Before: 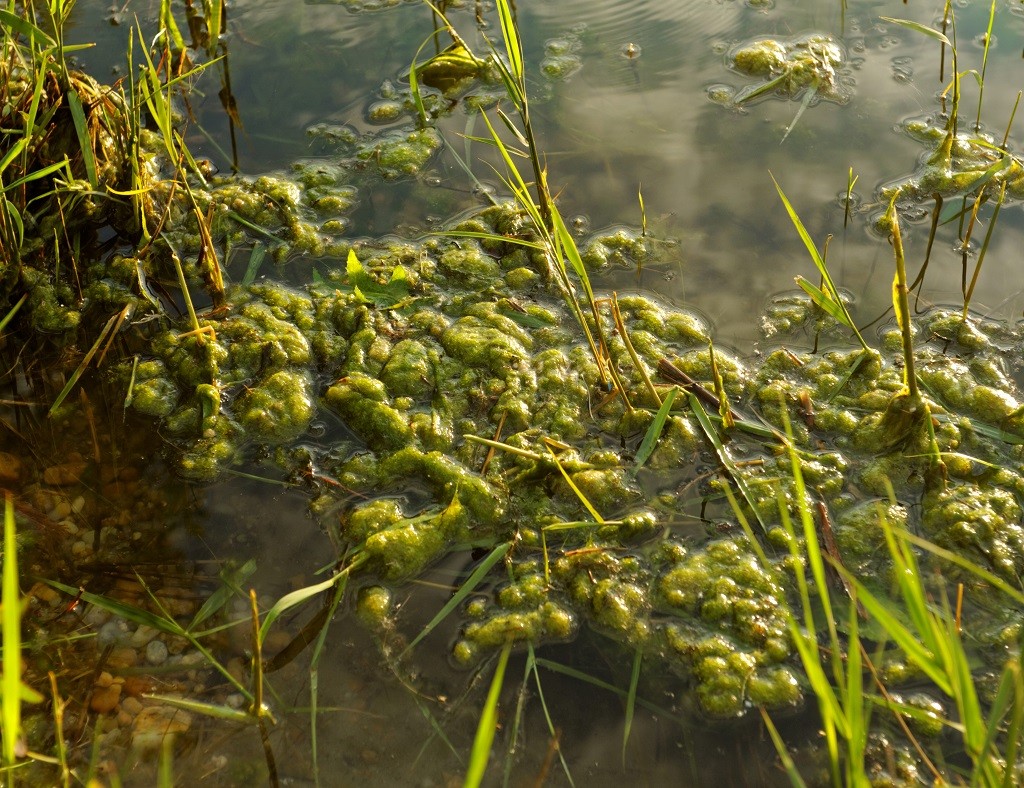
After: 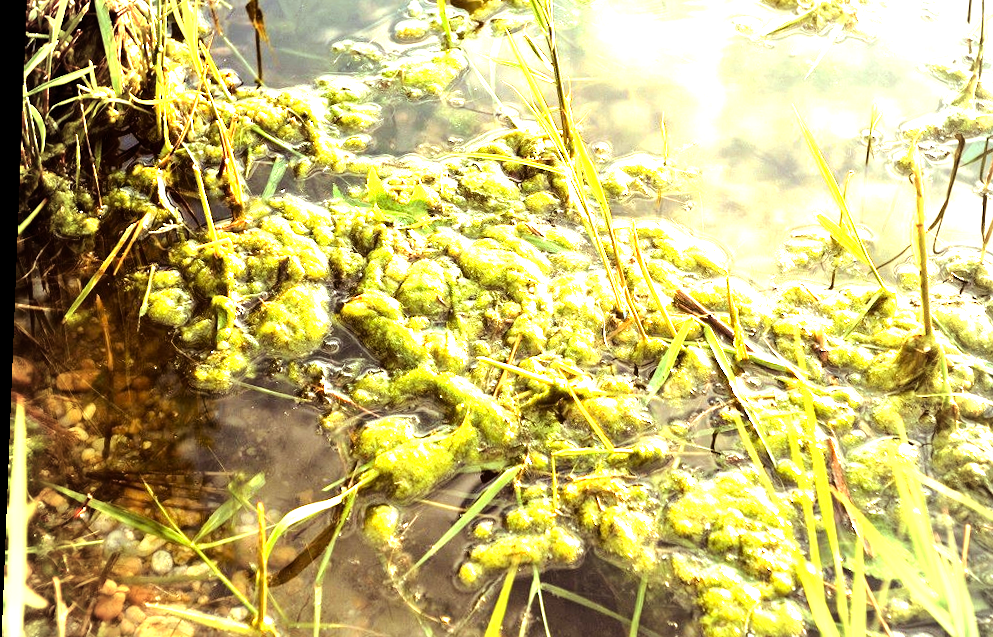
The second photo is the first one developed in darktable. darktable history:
crop and rotate: angle 0.03°, top 11.643%, right 5.651%, bottom 11.189%
rgb curve: curves: ch0 [(0, 0) (0.136, 0.078) (0.262, 0.245) (0.414, 0.42) (1, 1)], compensate middle gray true, preserve colors basic power
rotate and perspective: rotation 2.27°, automatic cropping off
vignetting: on, module defaults
rgb levels: mode RGB, independent channels, levels [[0, 0.474, 1], [0, 0.5, 1], [0, 0.5, 1]]
tone equalizer: -8 EV -1.08 EV, -7 EV -1.01 EV, -6 EV -0.867 EV, -5 EV -0.578 EV, -3 EV 0.578 EV, -2 EV 0.867 EV, -1 EV 1.01 EV, +0 EV 1.08 EV, edges refinement/feathering 500, mask exposure compensation -1.57 EV, preserve details no
exposure: exposure 2.04 EV, compensate highlight preservation false
